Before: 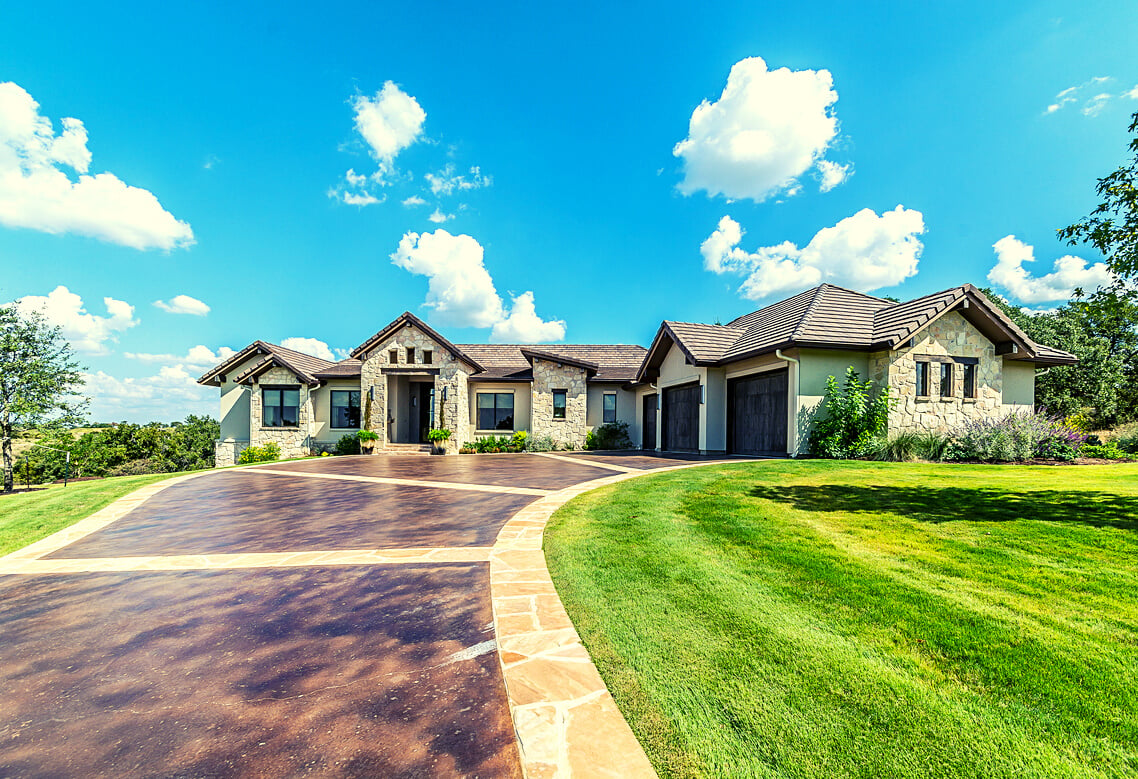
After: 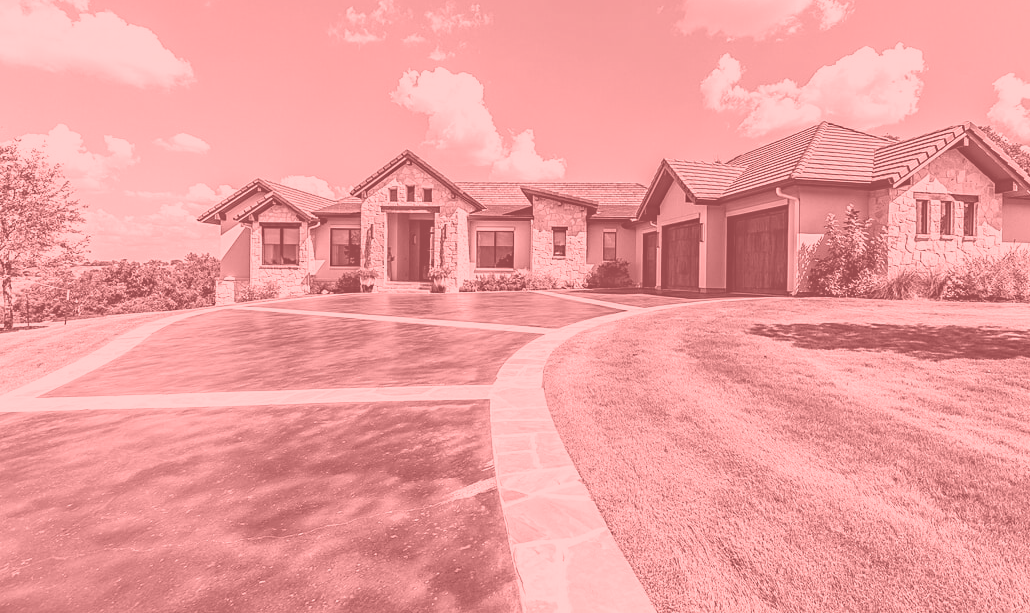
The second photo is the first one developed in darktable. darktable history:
haze removal: compatibility mode true, adaptive false
colorize: saturation 51%, source mix 50.67%, lightness 50.67%
crop: top 20.916%, right 9.437%, bottom 0.316%
